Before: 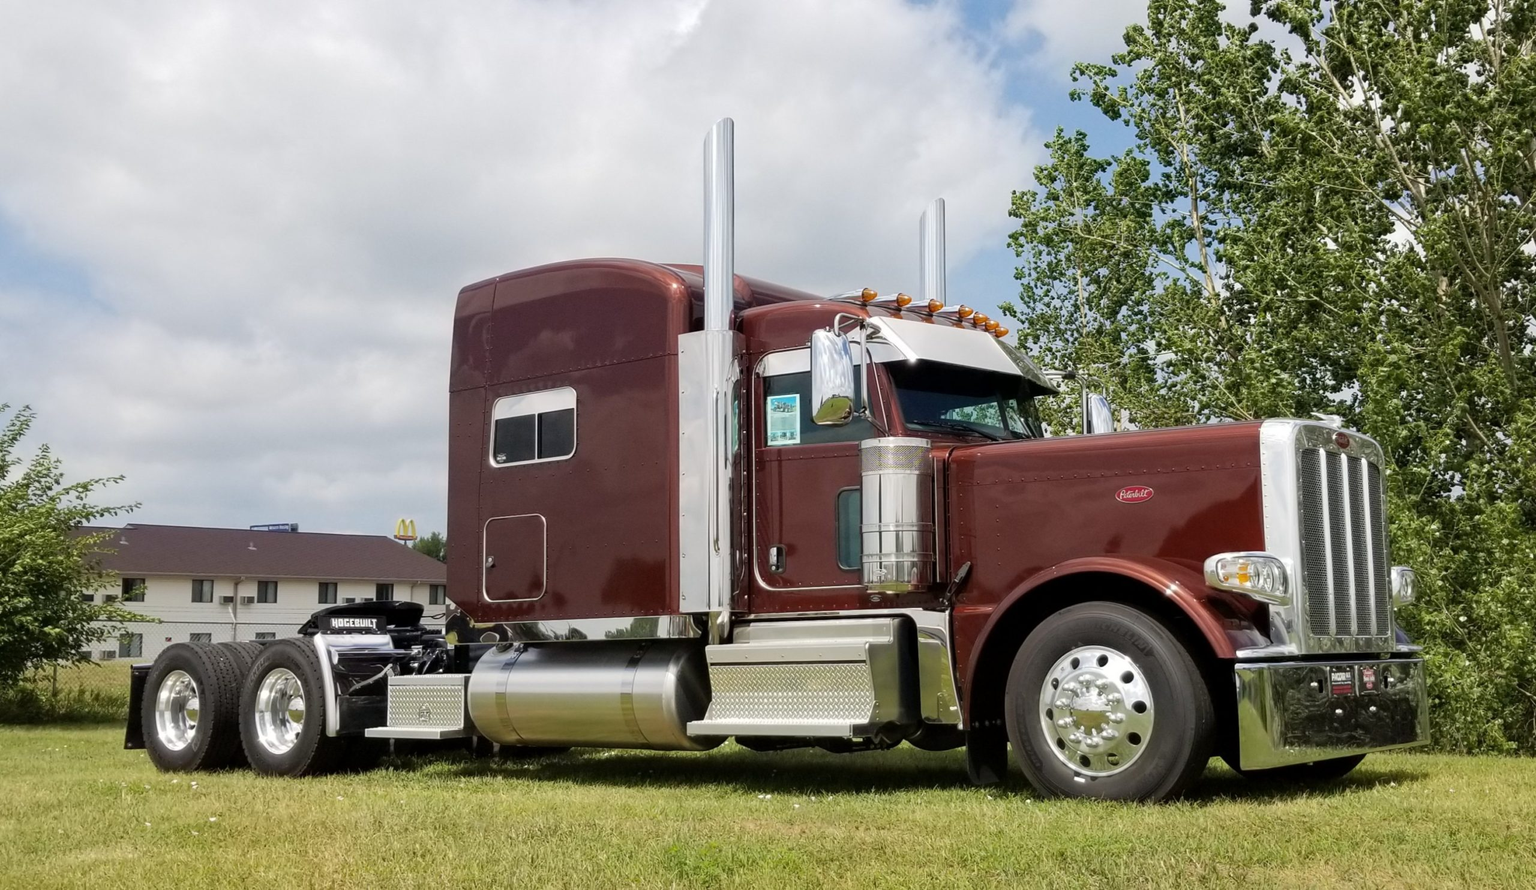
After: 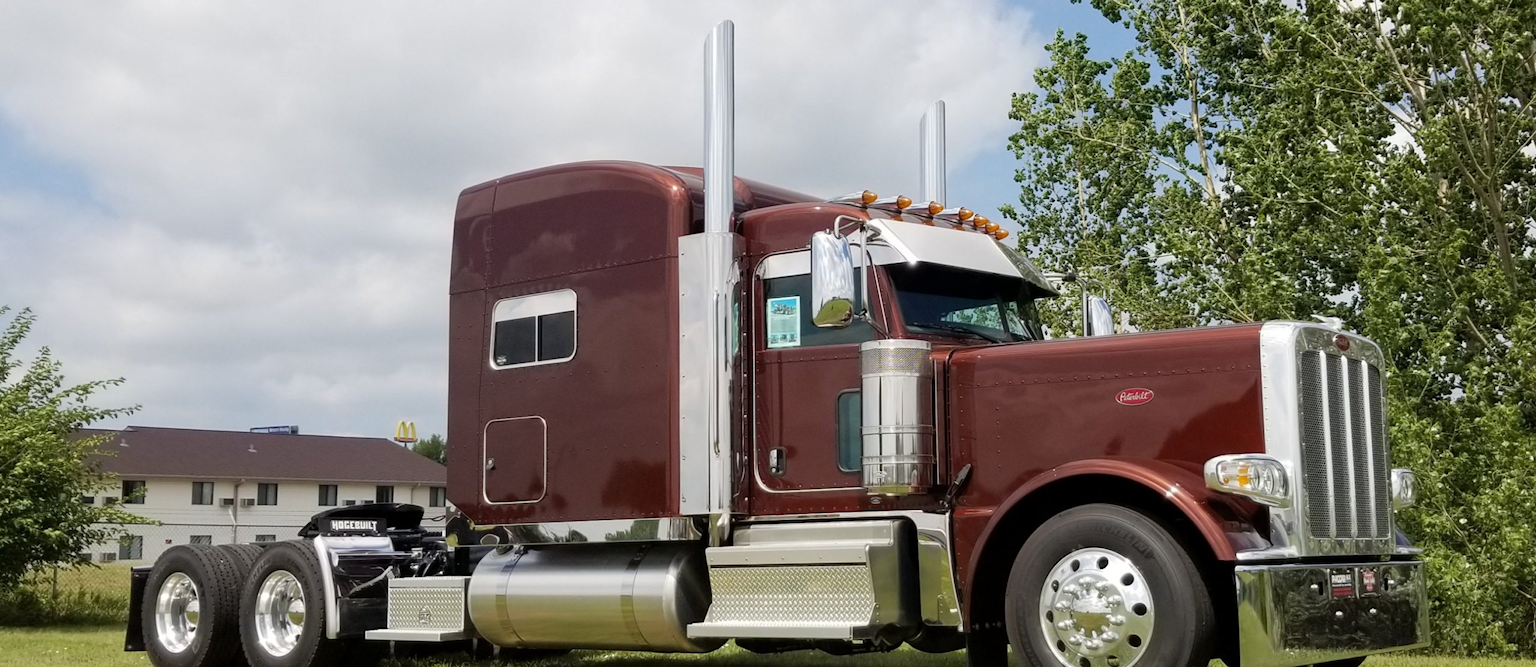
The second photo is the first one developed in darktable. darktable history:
crop: top 11.051%, bottom 13.941%
